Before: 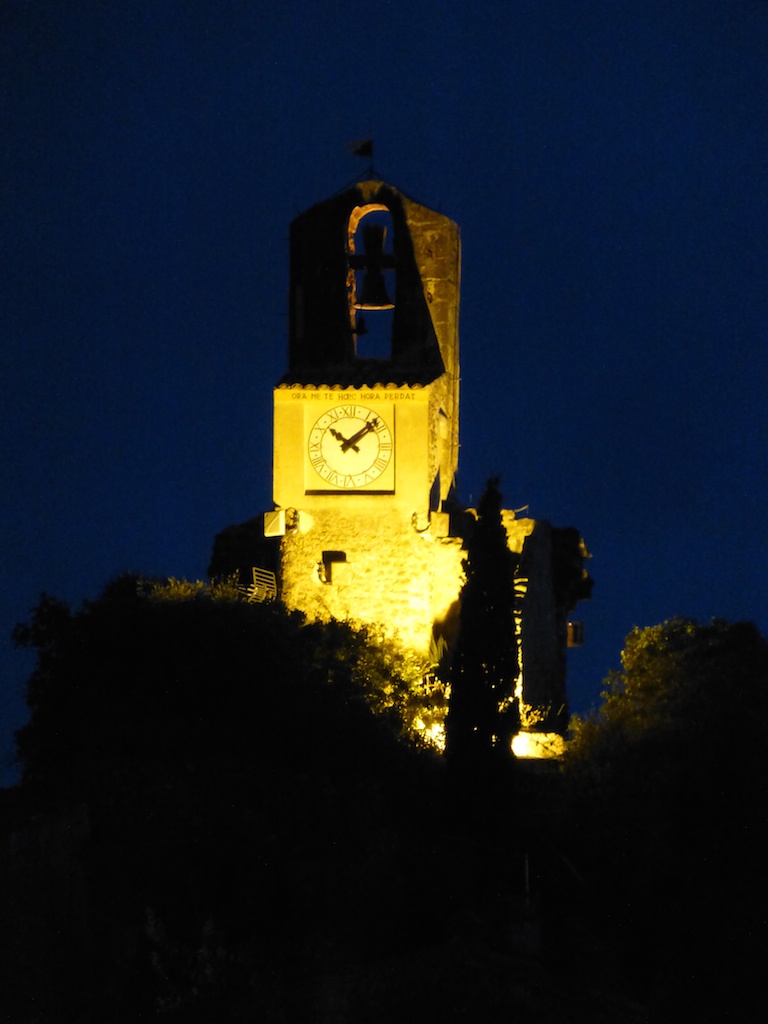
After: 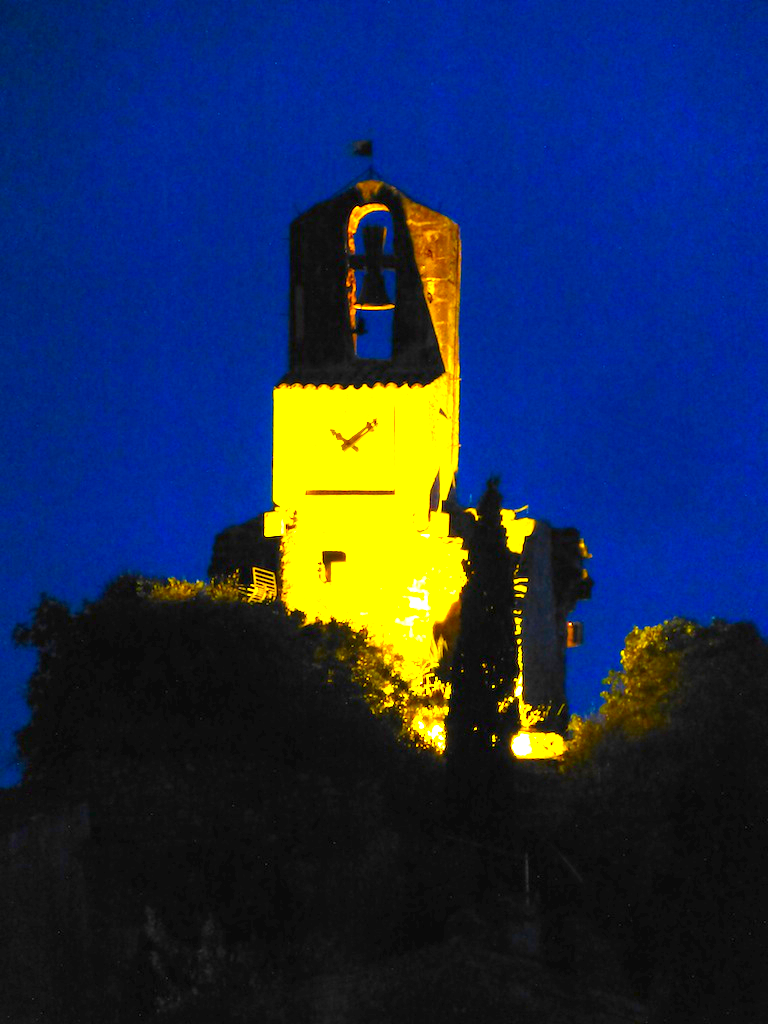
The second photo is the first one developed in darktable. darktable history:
color balance rgb: linear chroma grading › global chroma 15%, perceptual saturation grading › global saturation 30%
exposure: exposure 2 EV, compensate highlight preservation false
contrast brightness saturation: brightness -0.02, saturation 0.35
